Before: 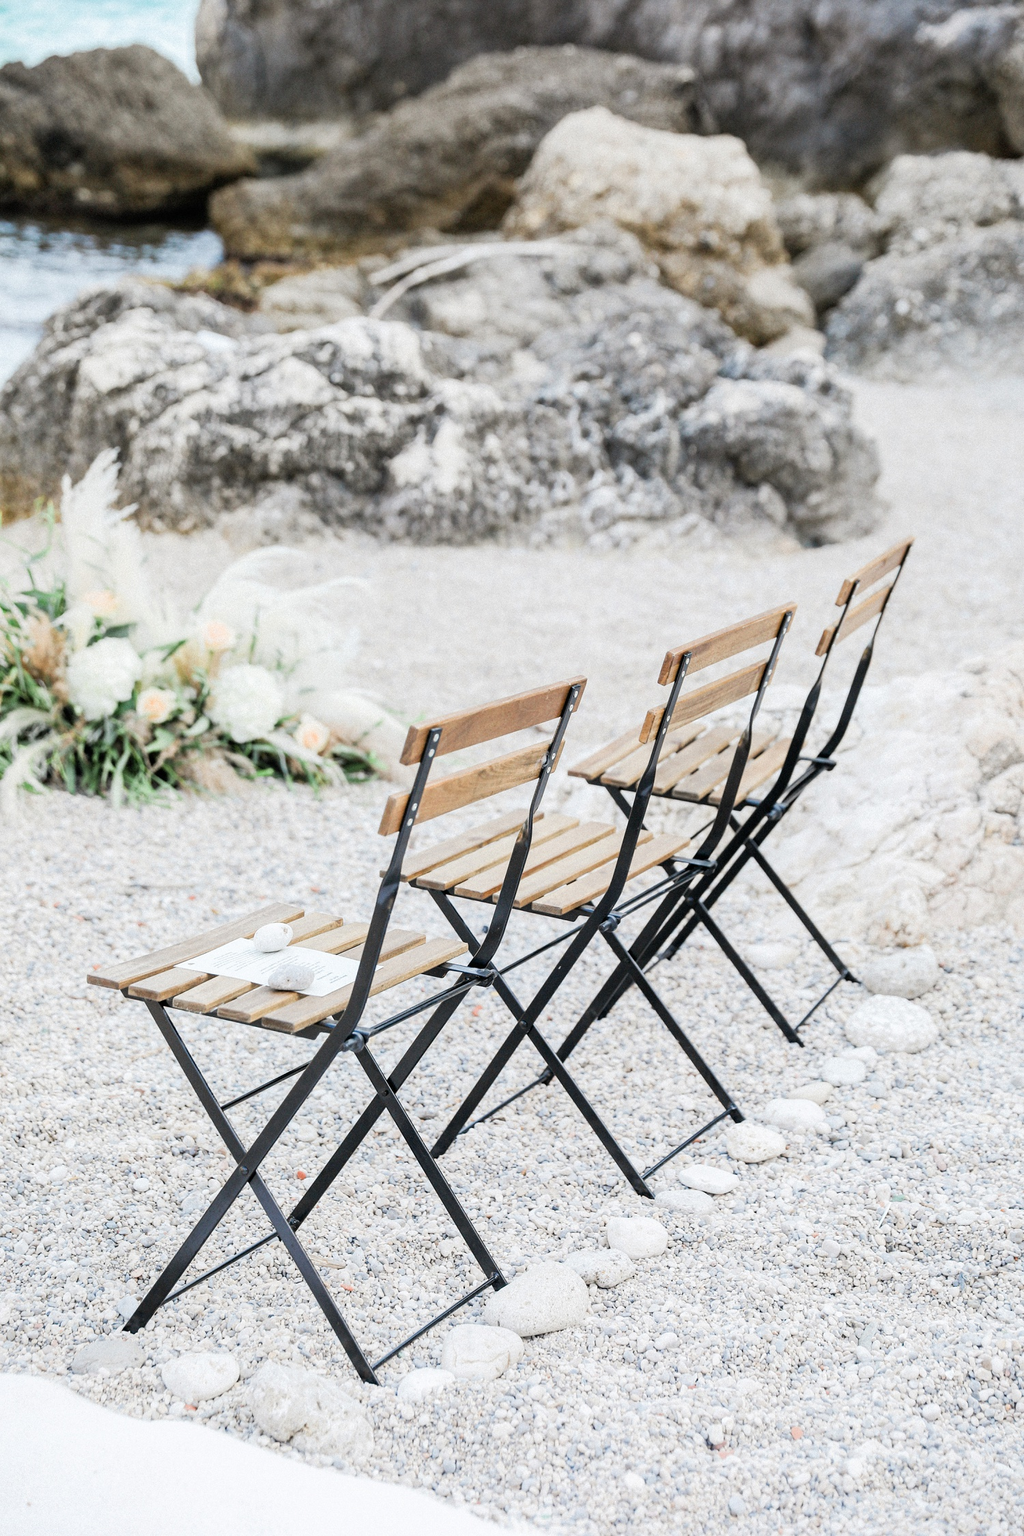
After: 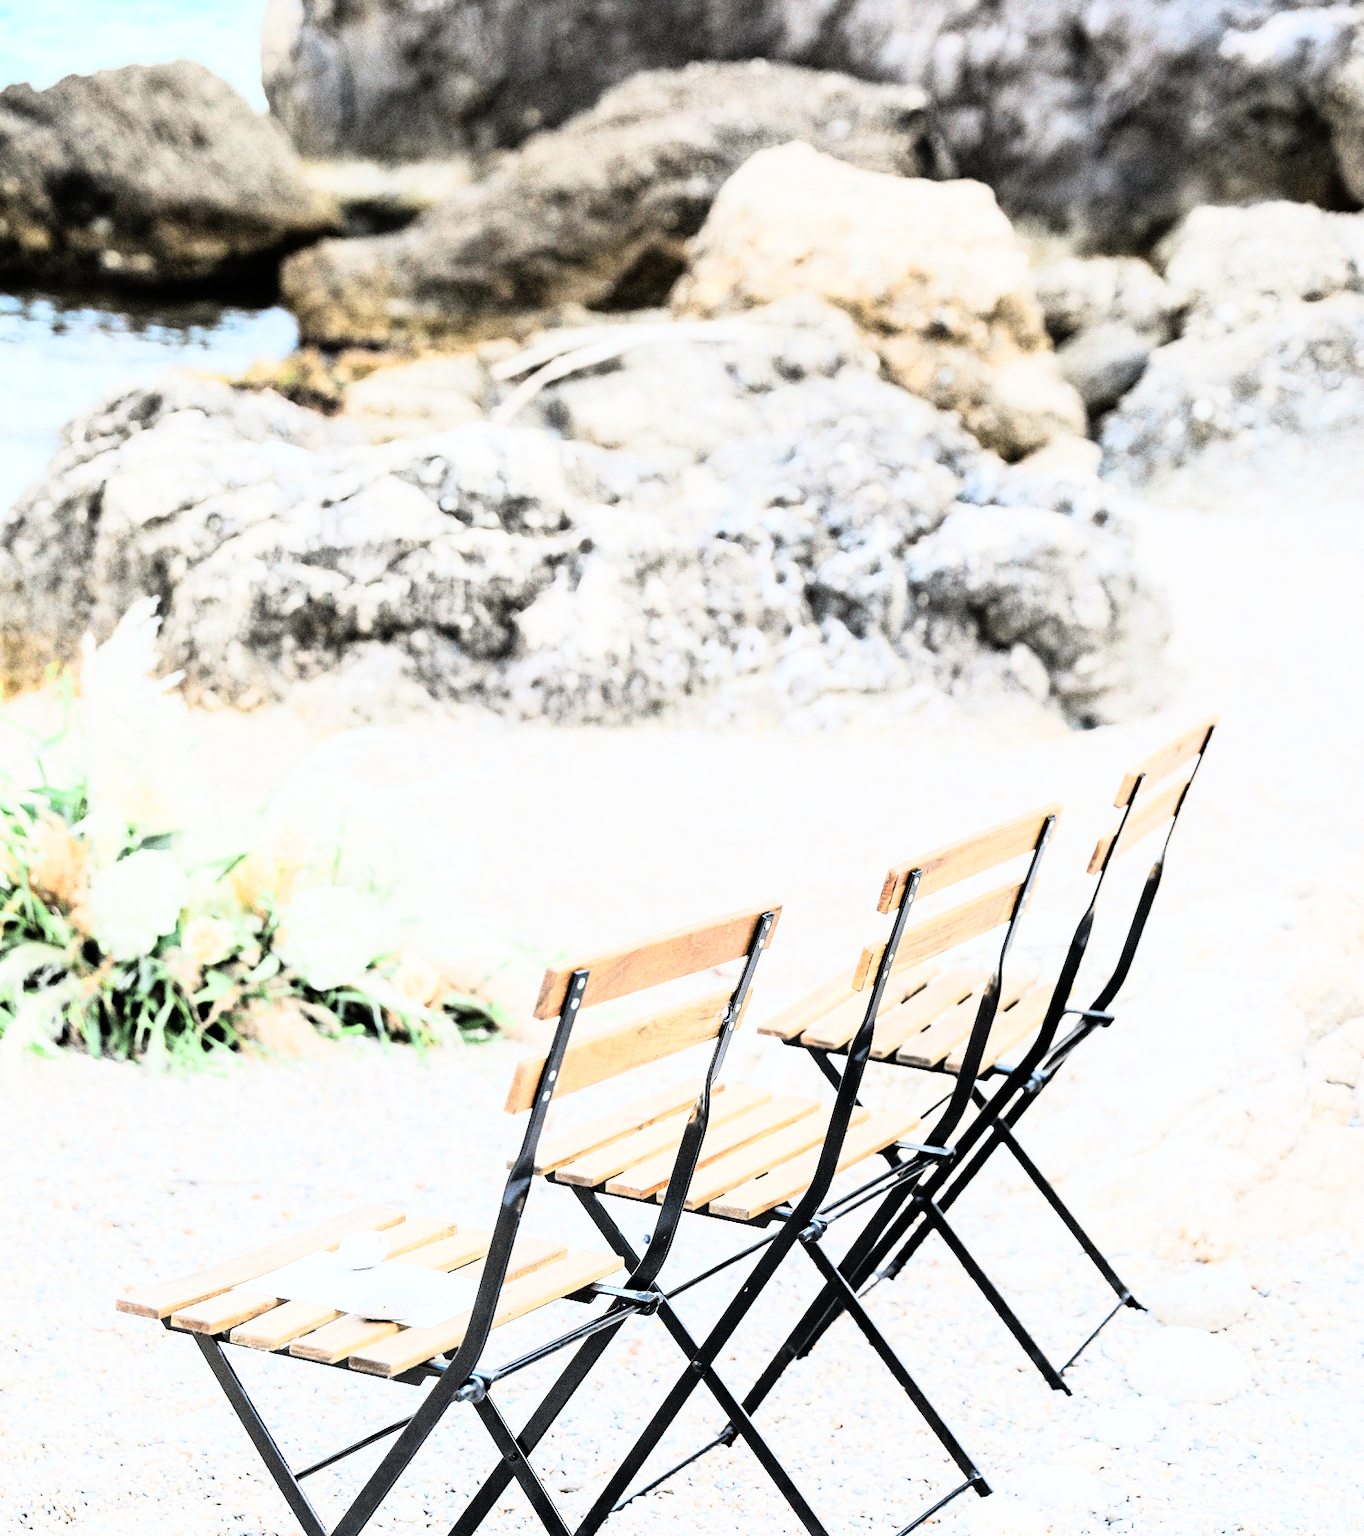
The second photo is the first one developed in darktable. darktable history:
crop: bottom 24.967%
rgb curve: curves: ch0 [(0, 0) (0.21, 0.15) (0.24, 0.21) (0.5, 0.75) (0.75, 0.96) (0.89, 0.99) (1, 1)]; ch1 [(0, 0.02) (0.21, 0.13) (0.25, 0.2) (0.5, 0.67) (0.75, 0.9) (0.89, 0.97) (1, 1)]; ch2 [(0, 0.02) (0.21, 0.13) (0.25, 0.2) (0.5, 0.67) (0.75, 0.9) (0.89, 0.97) (1, 1)], compensate middle gray true
